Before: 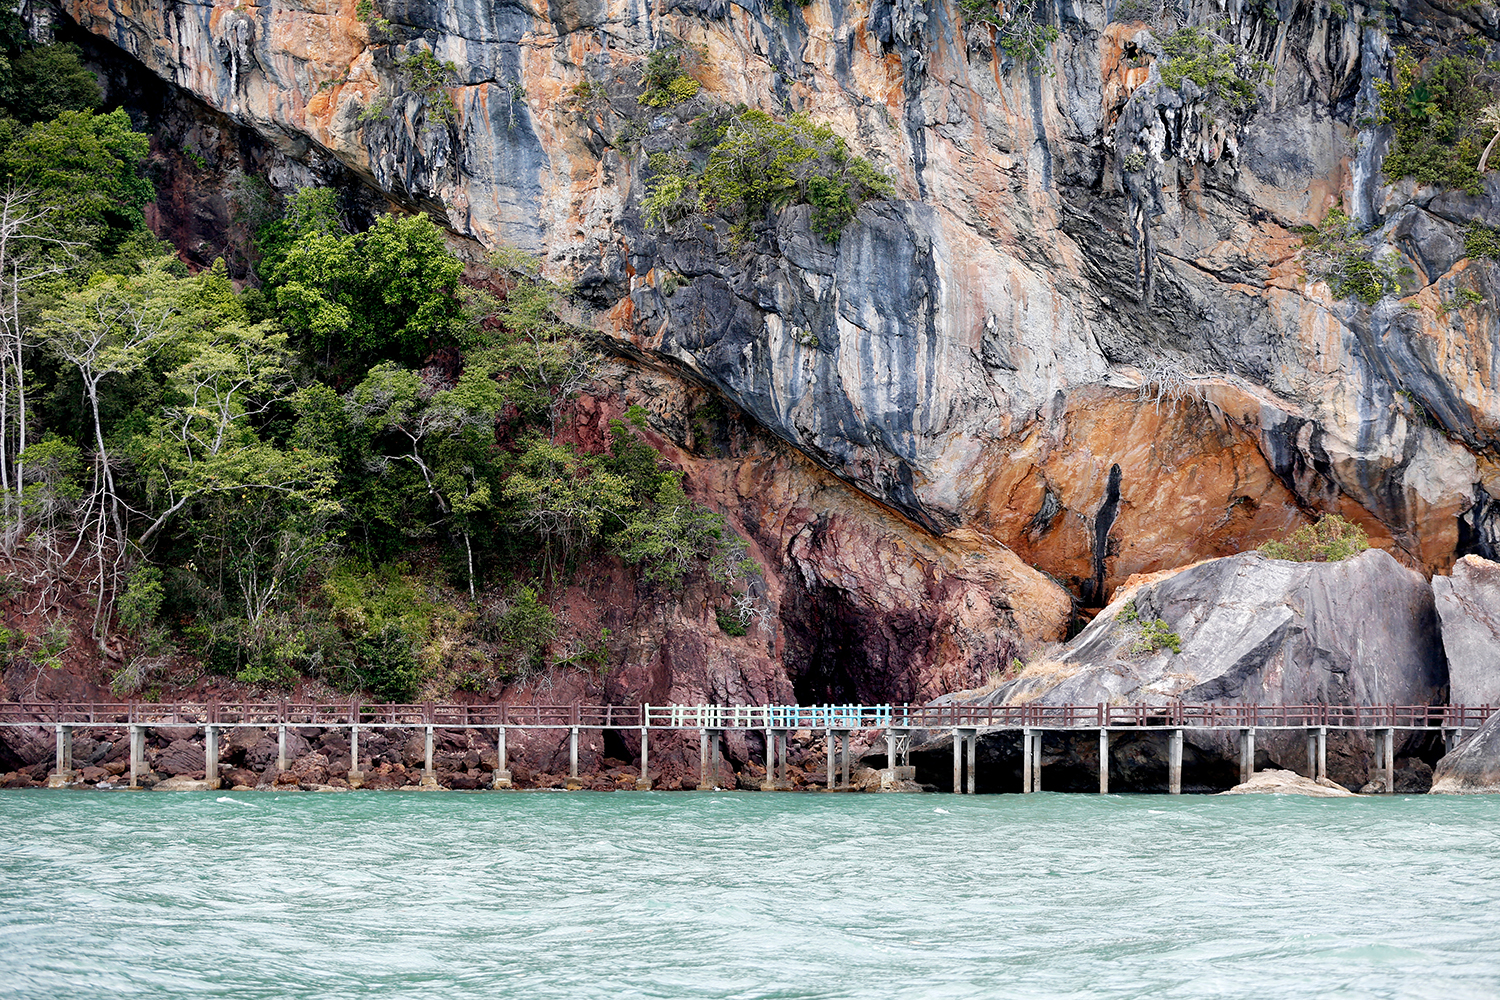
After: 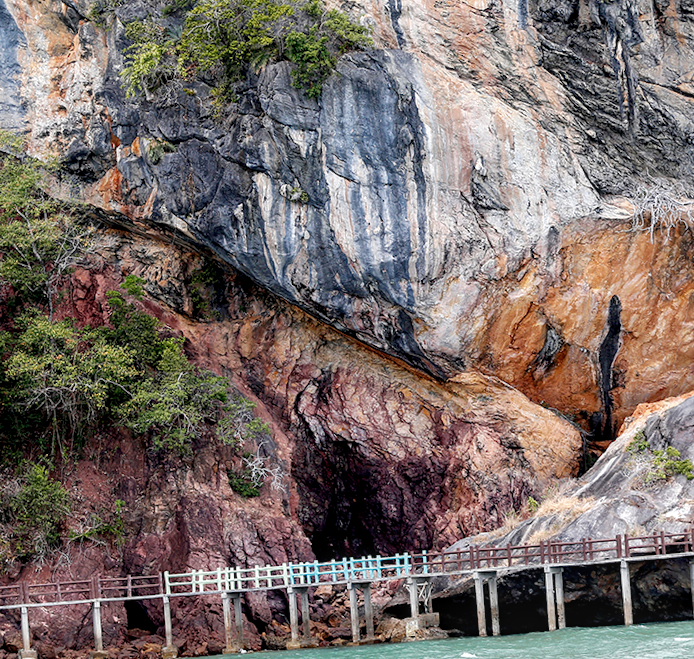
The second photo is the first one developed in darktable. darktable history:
rotate and perspective: rotation -4.57°, crop left 0.054, crop right 0.944, crop top 0.087, crop bottom 0.914
local contrast: on, module defaults
crop: left 32.075%, top 10.976%, right 18.355%, bottom 17.596%
